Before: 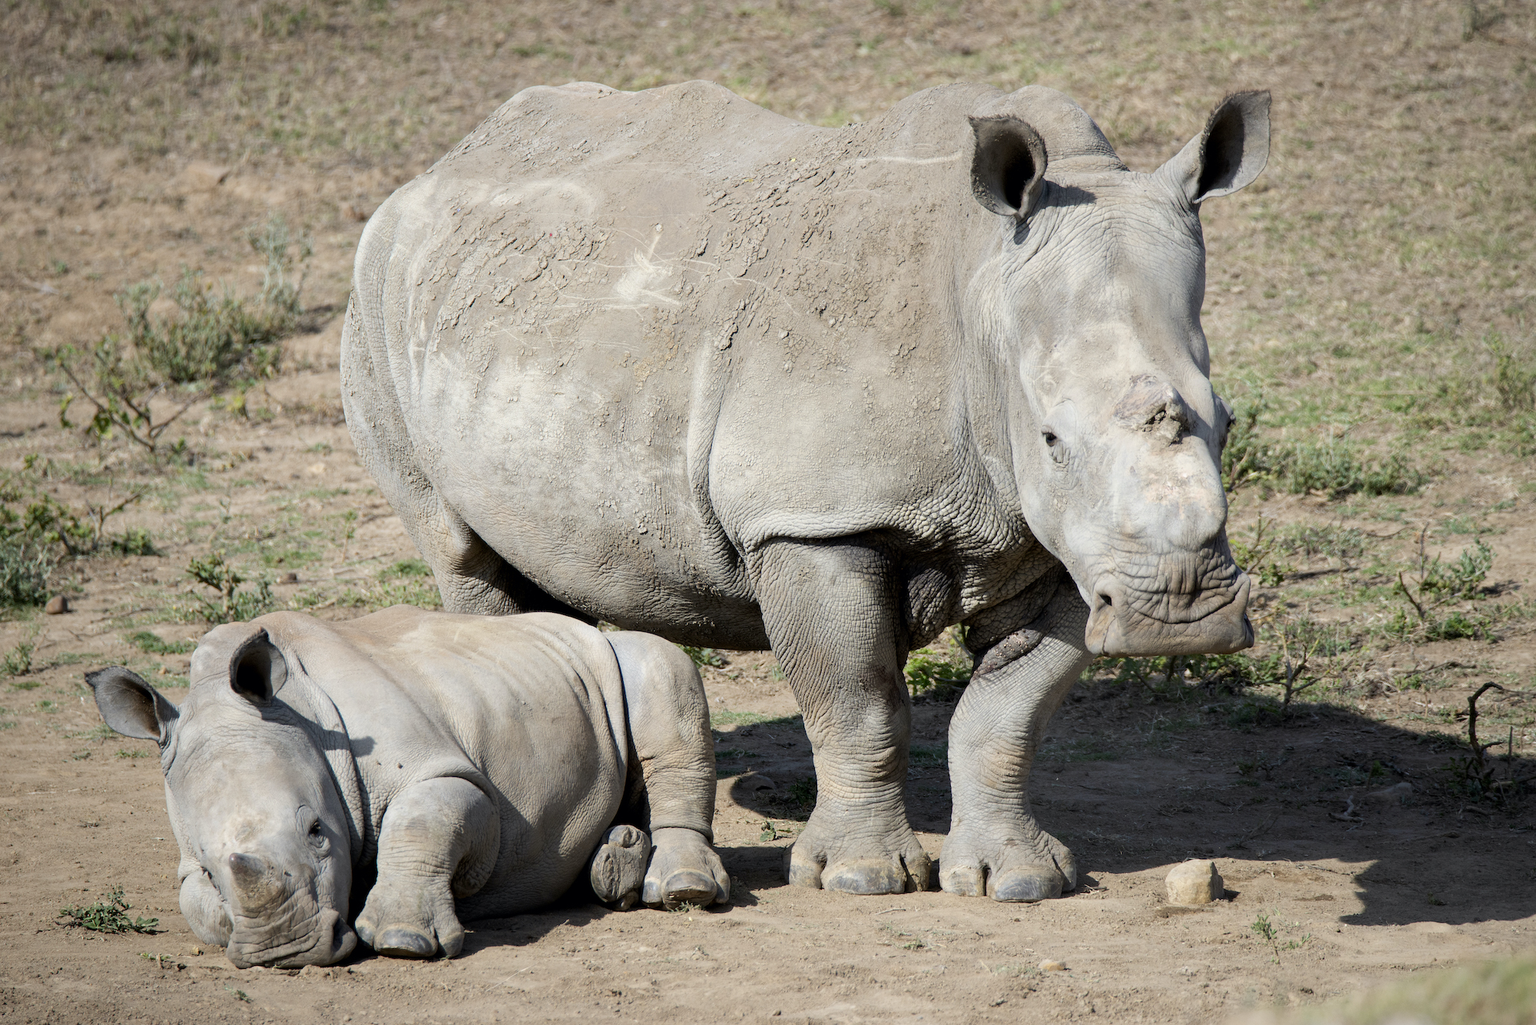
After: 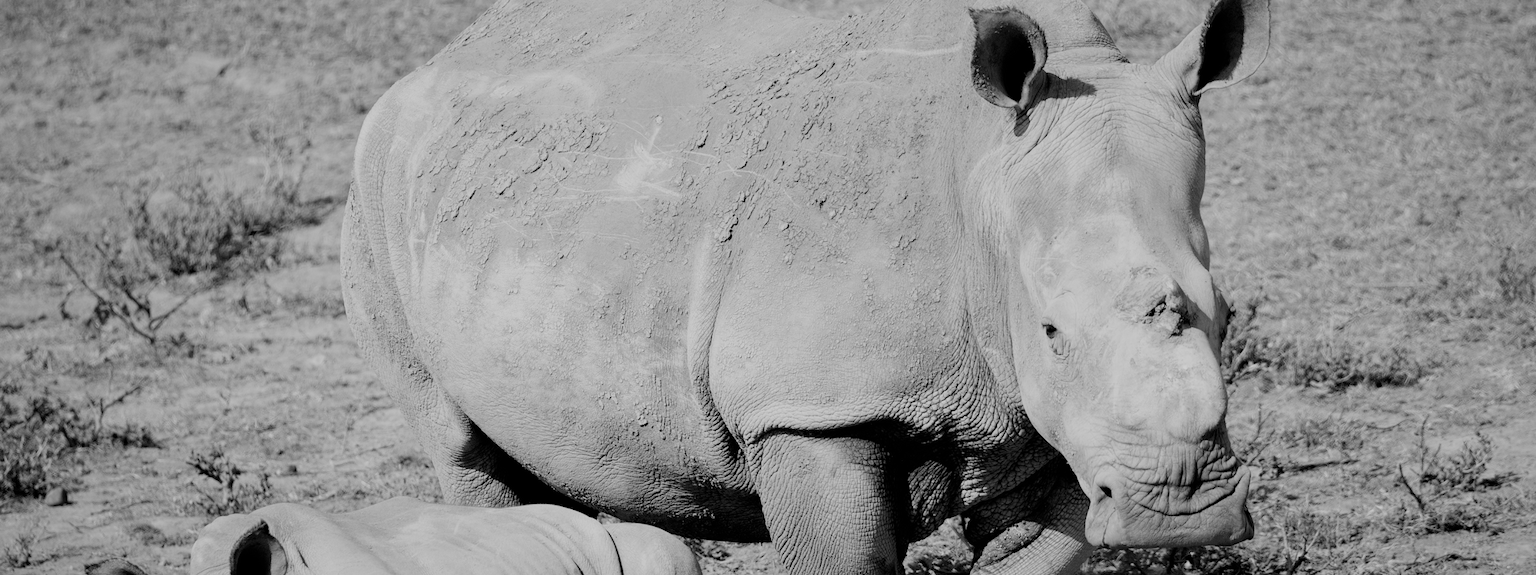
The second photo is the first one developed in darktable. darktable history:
monochrome: a -6.99, b 35.61, size 1.4
filmic rgb: black relative exposure -7.65 EV, white relative exposure 4.56 EV, hardness 3.61
crop and rotate: top 10.605%, bottom 33.274%
